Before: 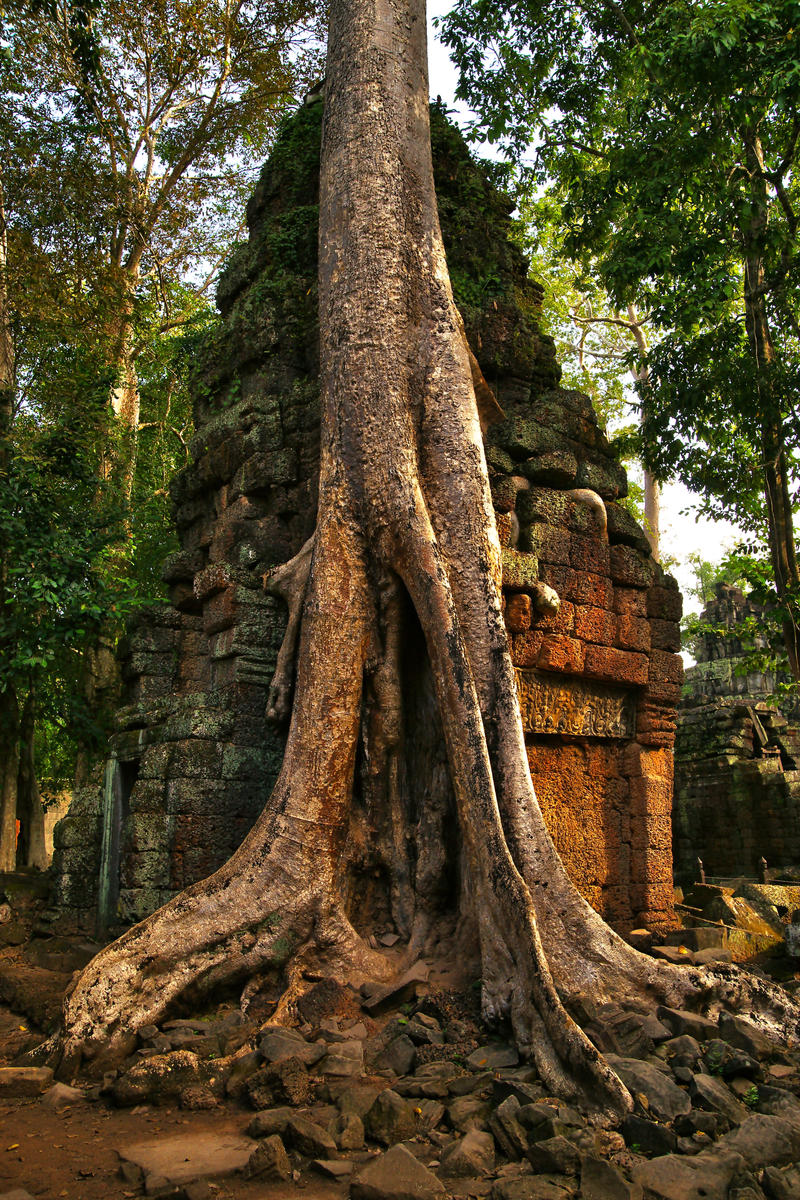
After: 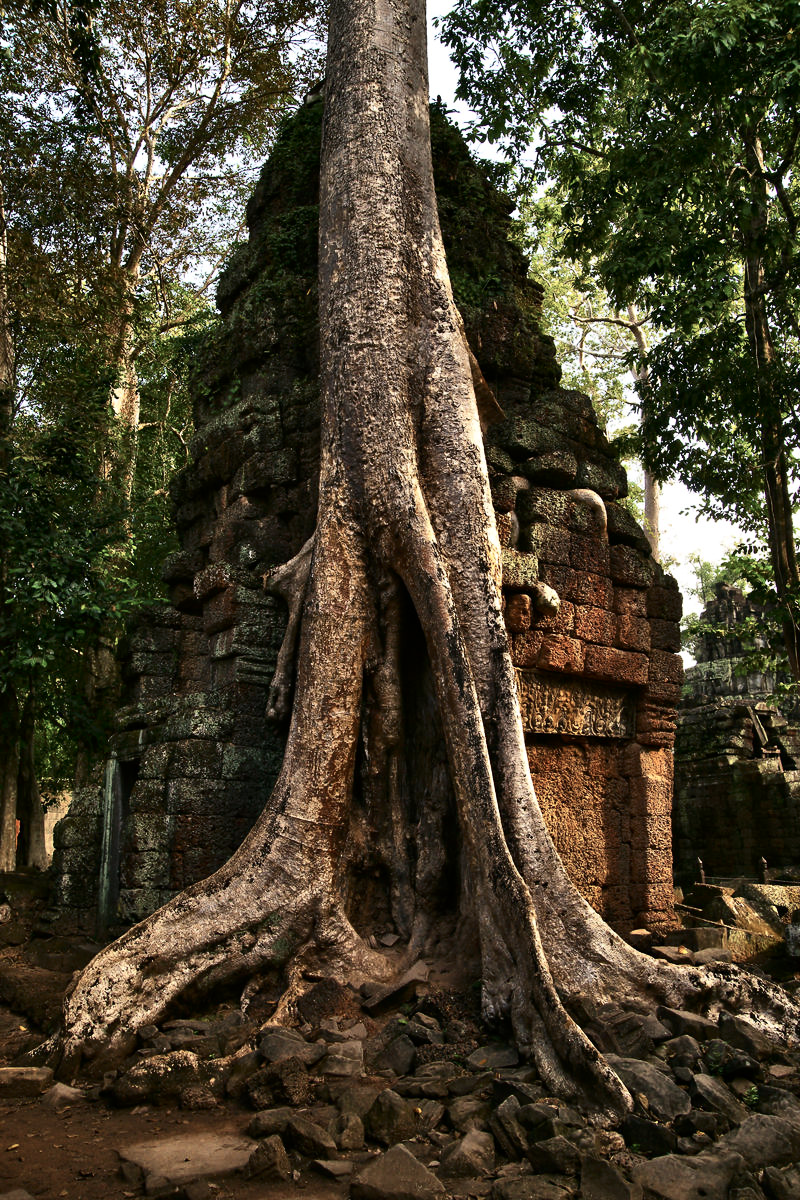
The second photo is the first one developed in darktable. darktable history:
contrast brightness saturation: contrast 0.246, saturation -0.324
